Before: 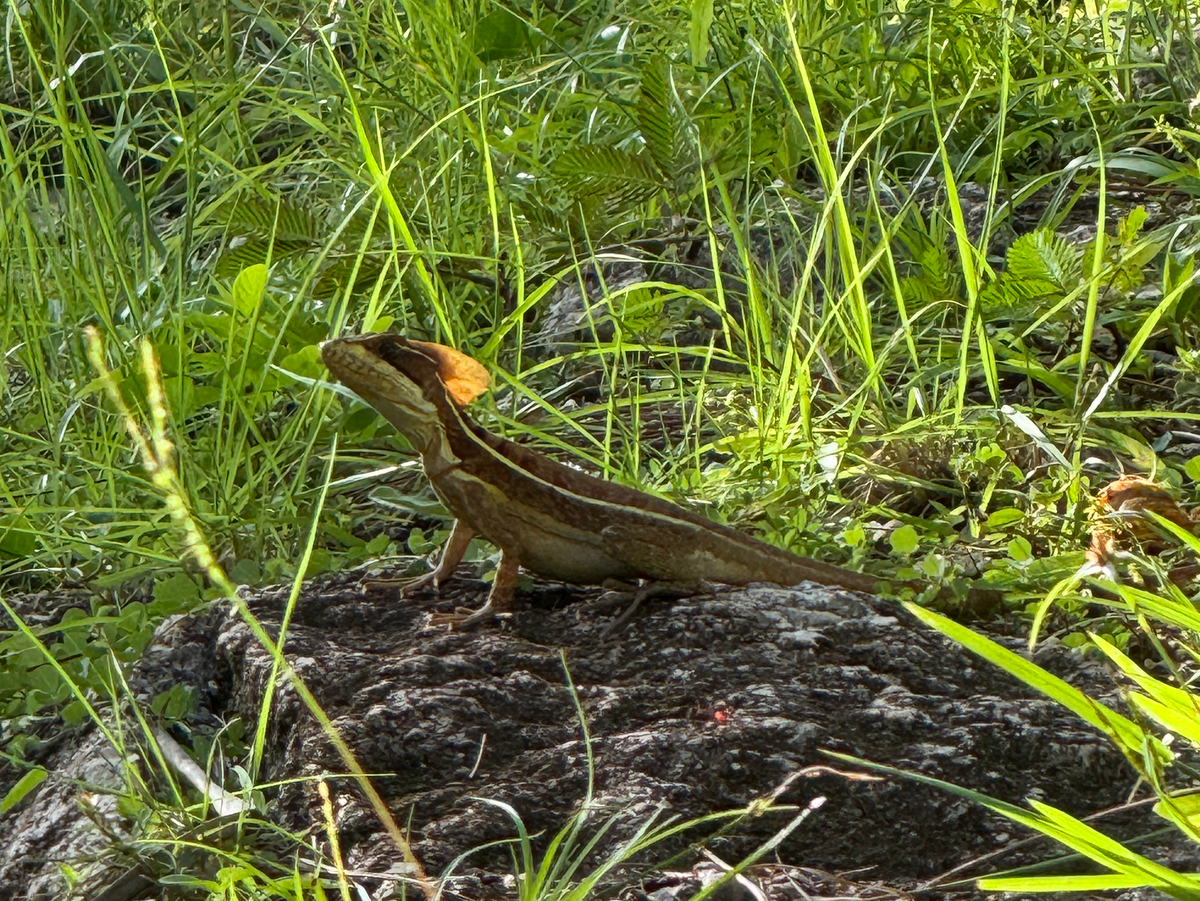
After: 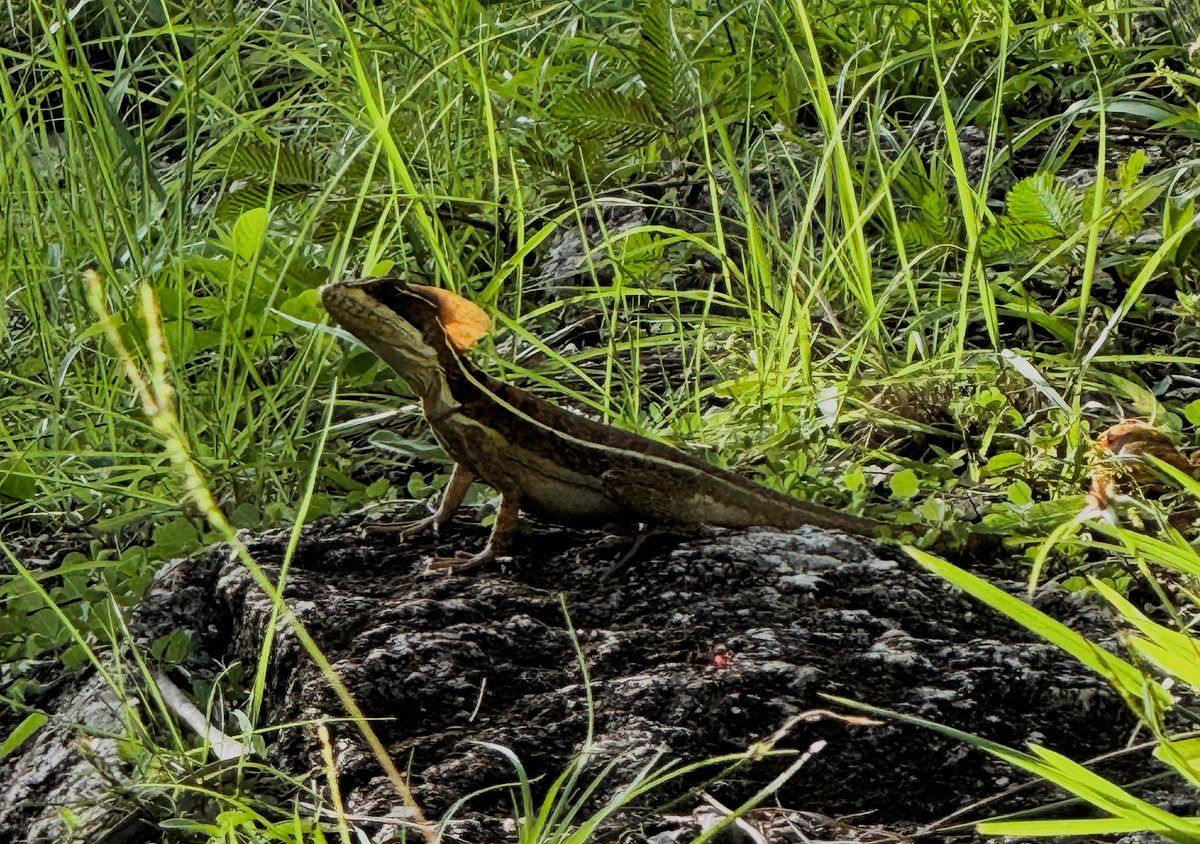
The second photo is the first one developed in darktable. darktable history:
crop and rotate: top 6.25%
tone curve: curves: ch0 [(0, 0) (0.339, 0.306) (0.687, 0.706) (1, 1)], color space Lab, linked channels, preserve colors none
white balance: emerald 1
filmic rgb: black relative exposure -4.38 EV, white relative exposure 4.56 EV, hardness 2.37, contrast 1.05
